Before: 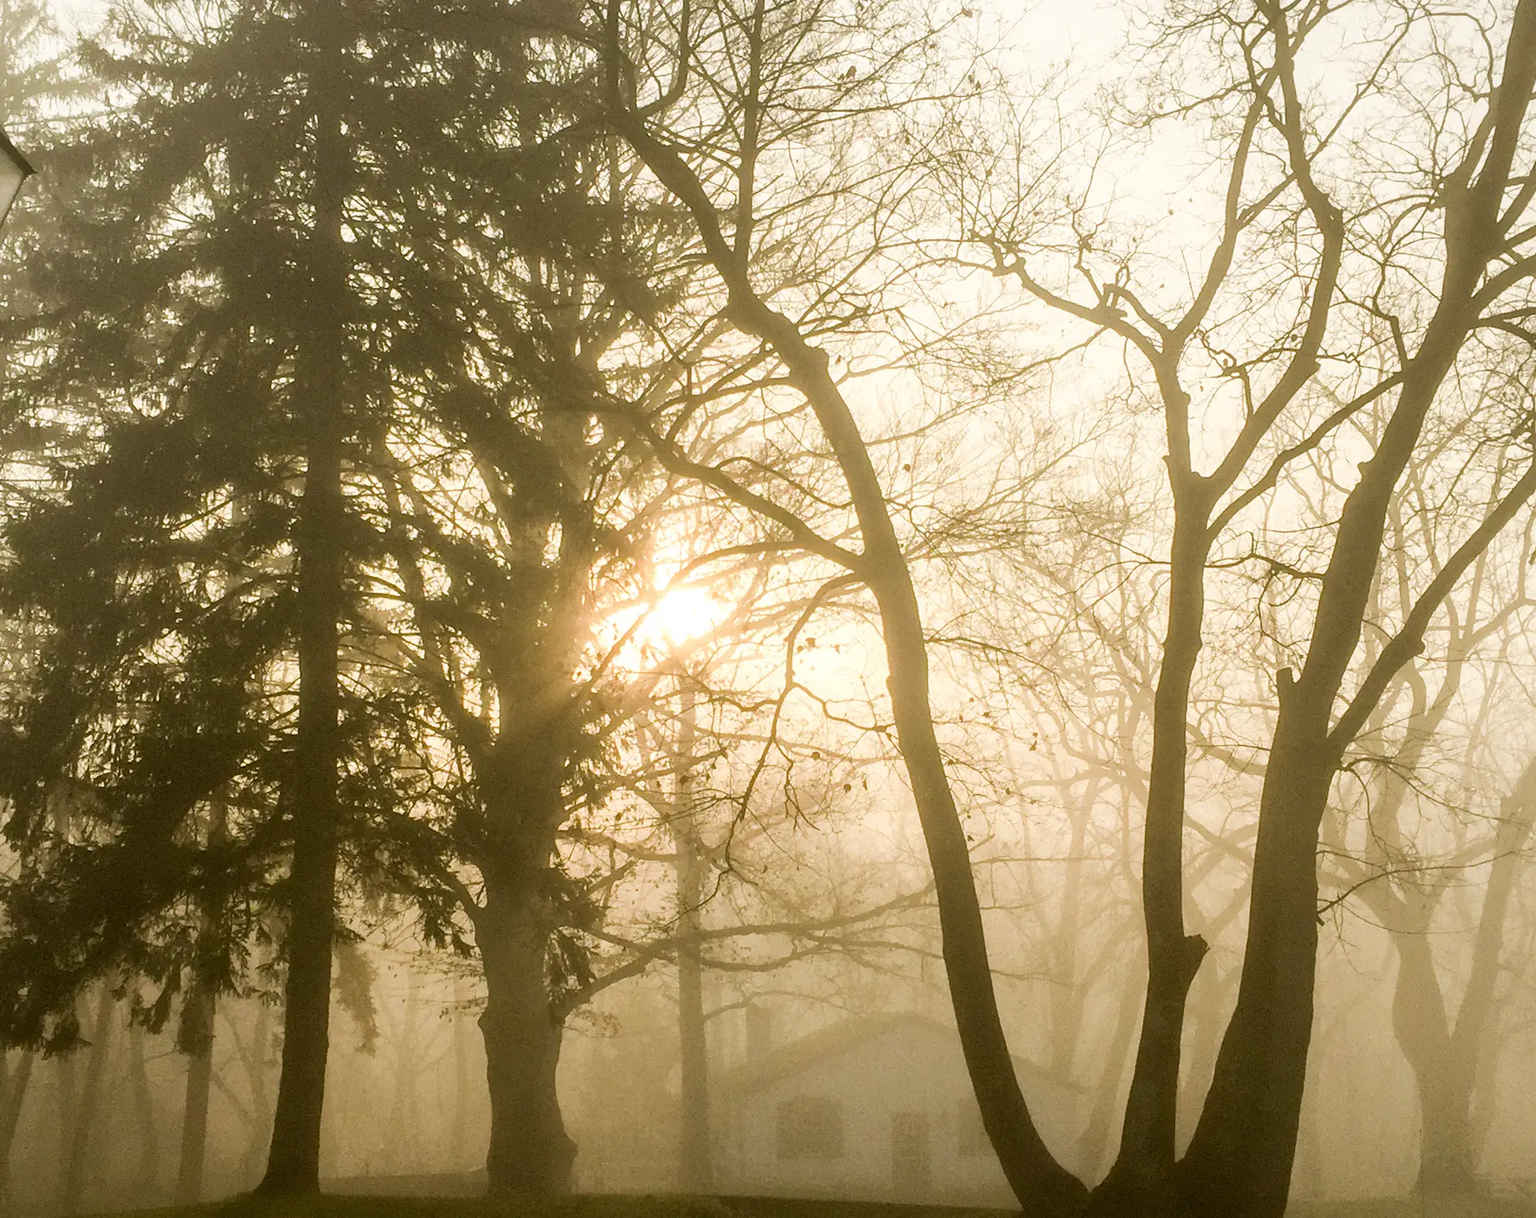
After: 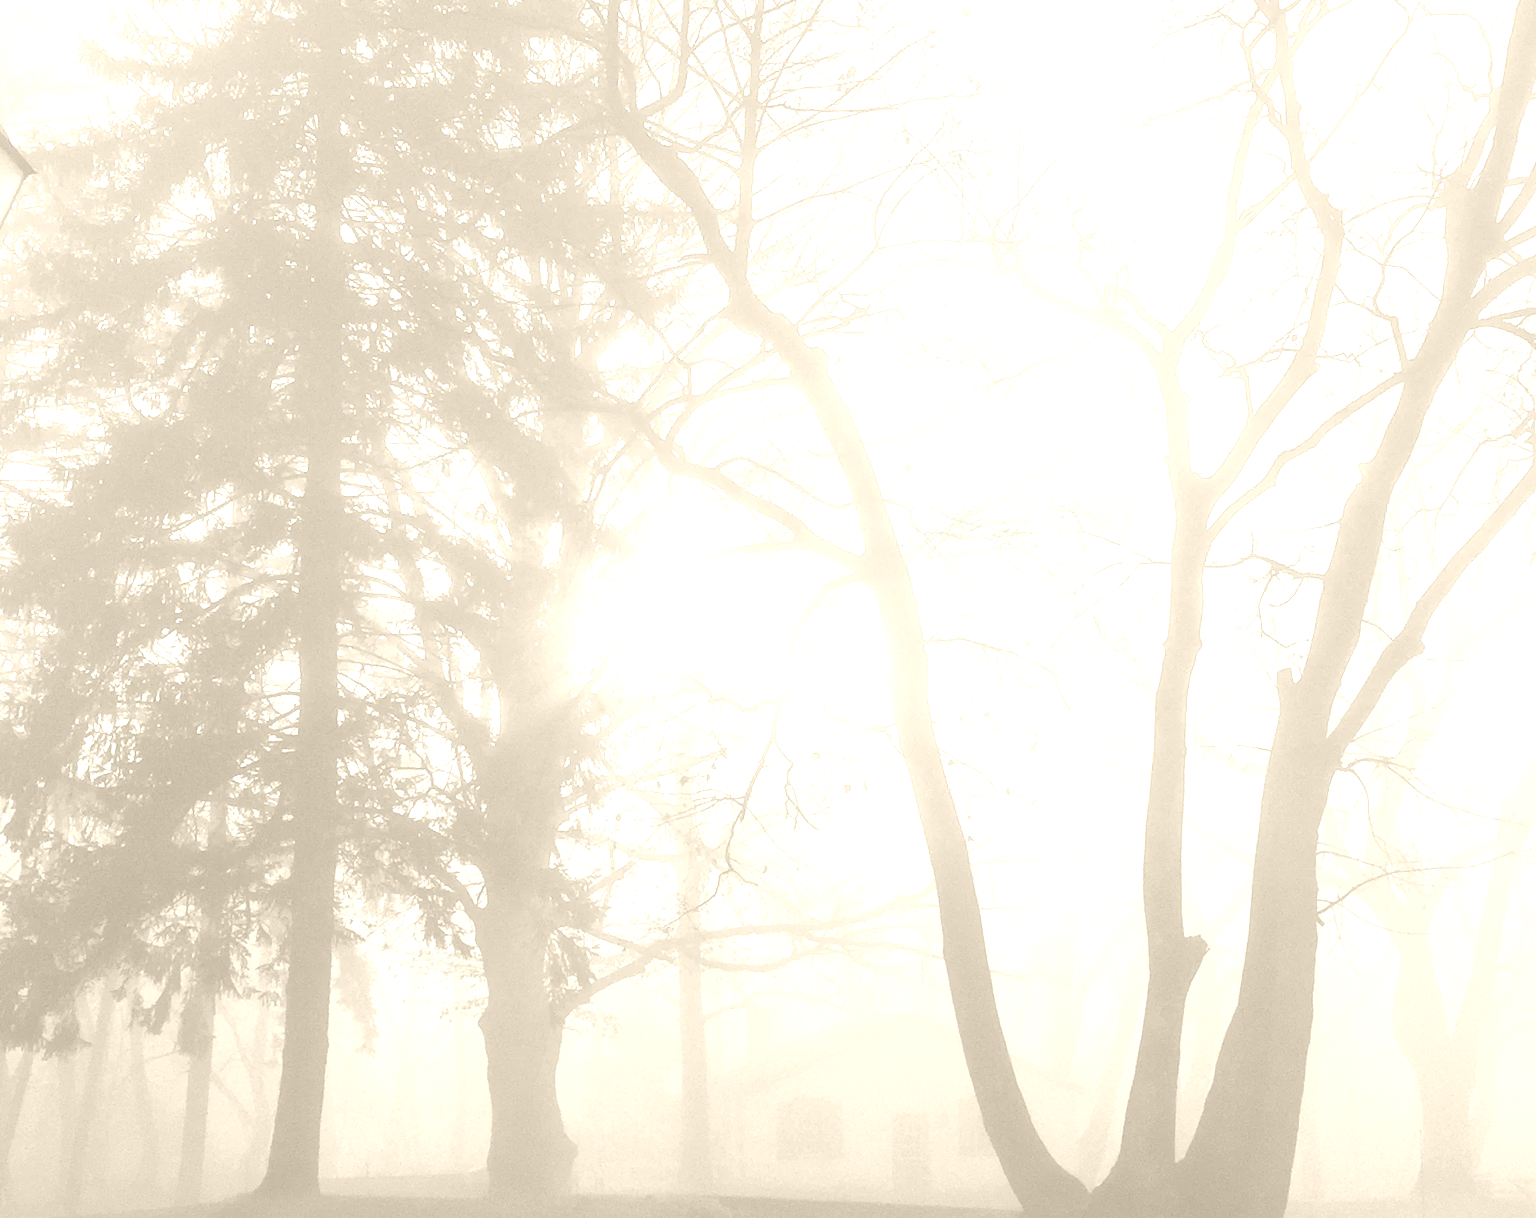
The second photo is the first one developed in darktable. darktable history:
colorize: hue 36°, saturation 71%, lightness 80.79%
exposure: exposure 0.161 EV, compensate highlight preservation false
